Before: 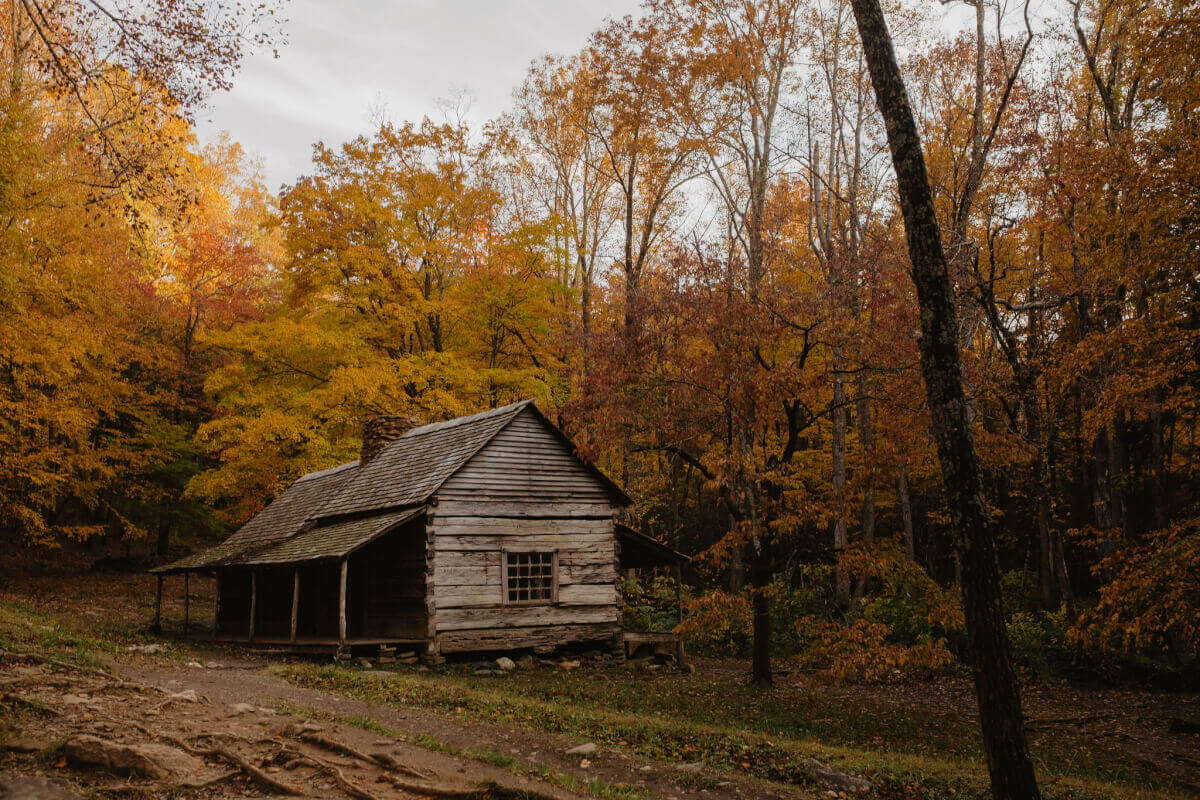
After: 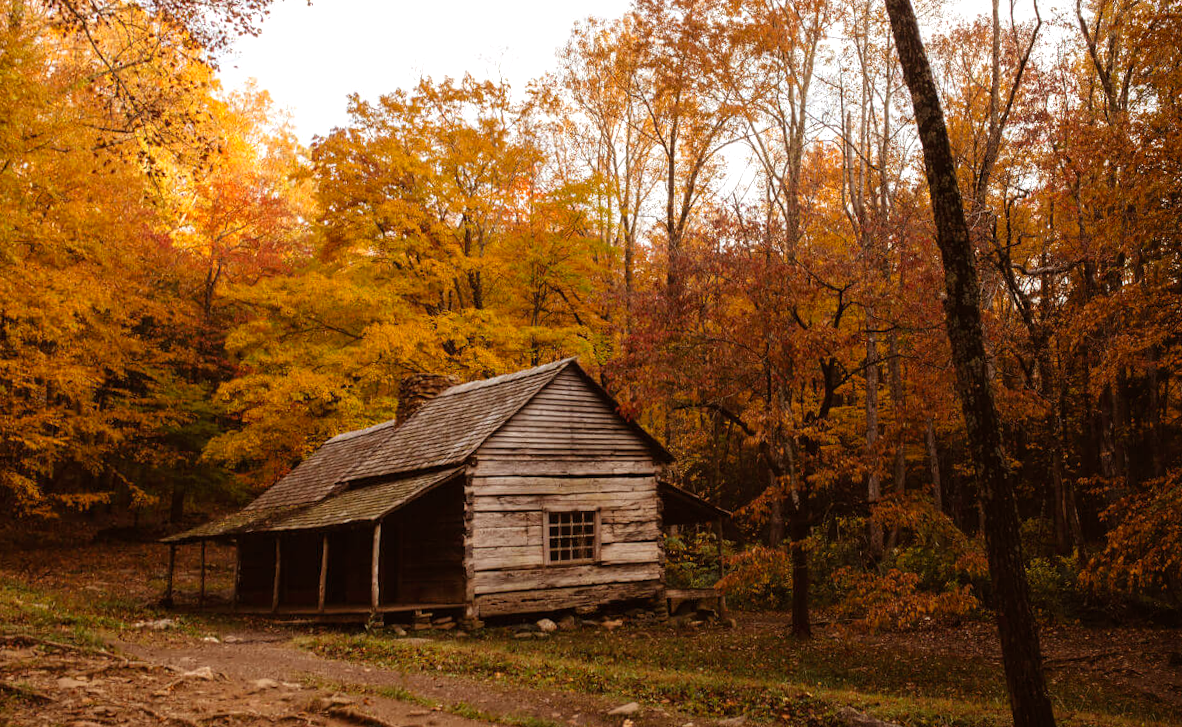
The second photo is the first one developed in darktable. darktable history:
rgb levels: mode RGB, independent channels, levels [[0, 0.5, 1], [0, 0.521, 1], [0, 0.536, 1]]
rotate and perspective: rotation -0.013°, lens shift (vertical) -0.027, lens shift (horizontal) 0.178, crop left 0.016, crop right 0.989, crop top 0.082, crop bottom 0.918
exposure: exposure 0.648 EV, compensate highlight preservation false
